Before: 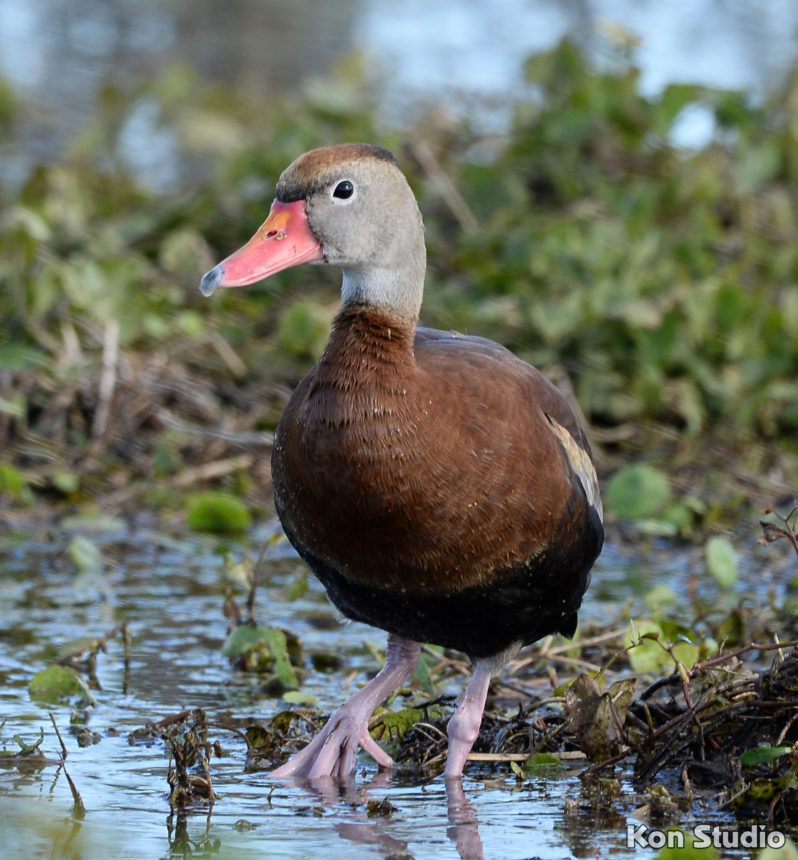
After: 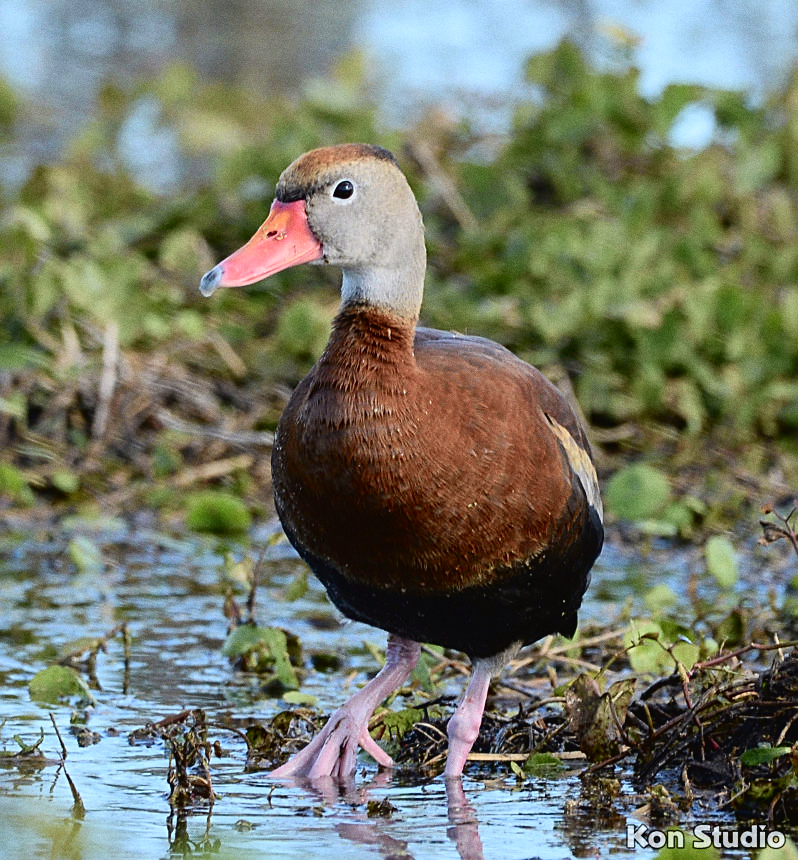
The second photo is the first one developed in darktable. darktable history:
tone curve: curves: ch0 [(0, 0.021) (0.049, 0.044) (0.152, 0.14) (0.328, 0.357) (0.473, 0.529) (0.641, 0.705) (0.868, 0.887) (1, 0.969)]; ch1 [(0, 0) (0.322, 0.328) (0.43, 0.425) (0.474, 0.466) (0.502, 0.503) (0.522, 0.526) (0.564, 0.591) (0.602, 0.632) (0.677, 0.701) (0.859, 0.885) (1, 1)]; ch2 [(0, 0) (0.33, 0.301) (0.447, 0.44) (0.502, 0.505) (0.535, 0.554) (0.565, 0.598) (0.618, 0.629) (1, 1)], color space Lab, independent channels, preserve colors none
grain: on, module defaults
sharpen: on, module defaults
